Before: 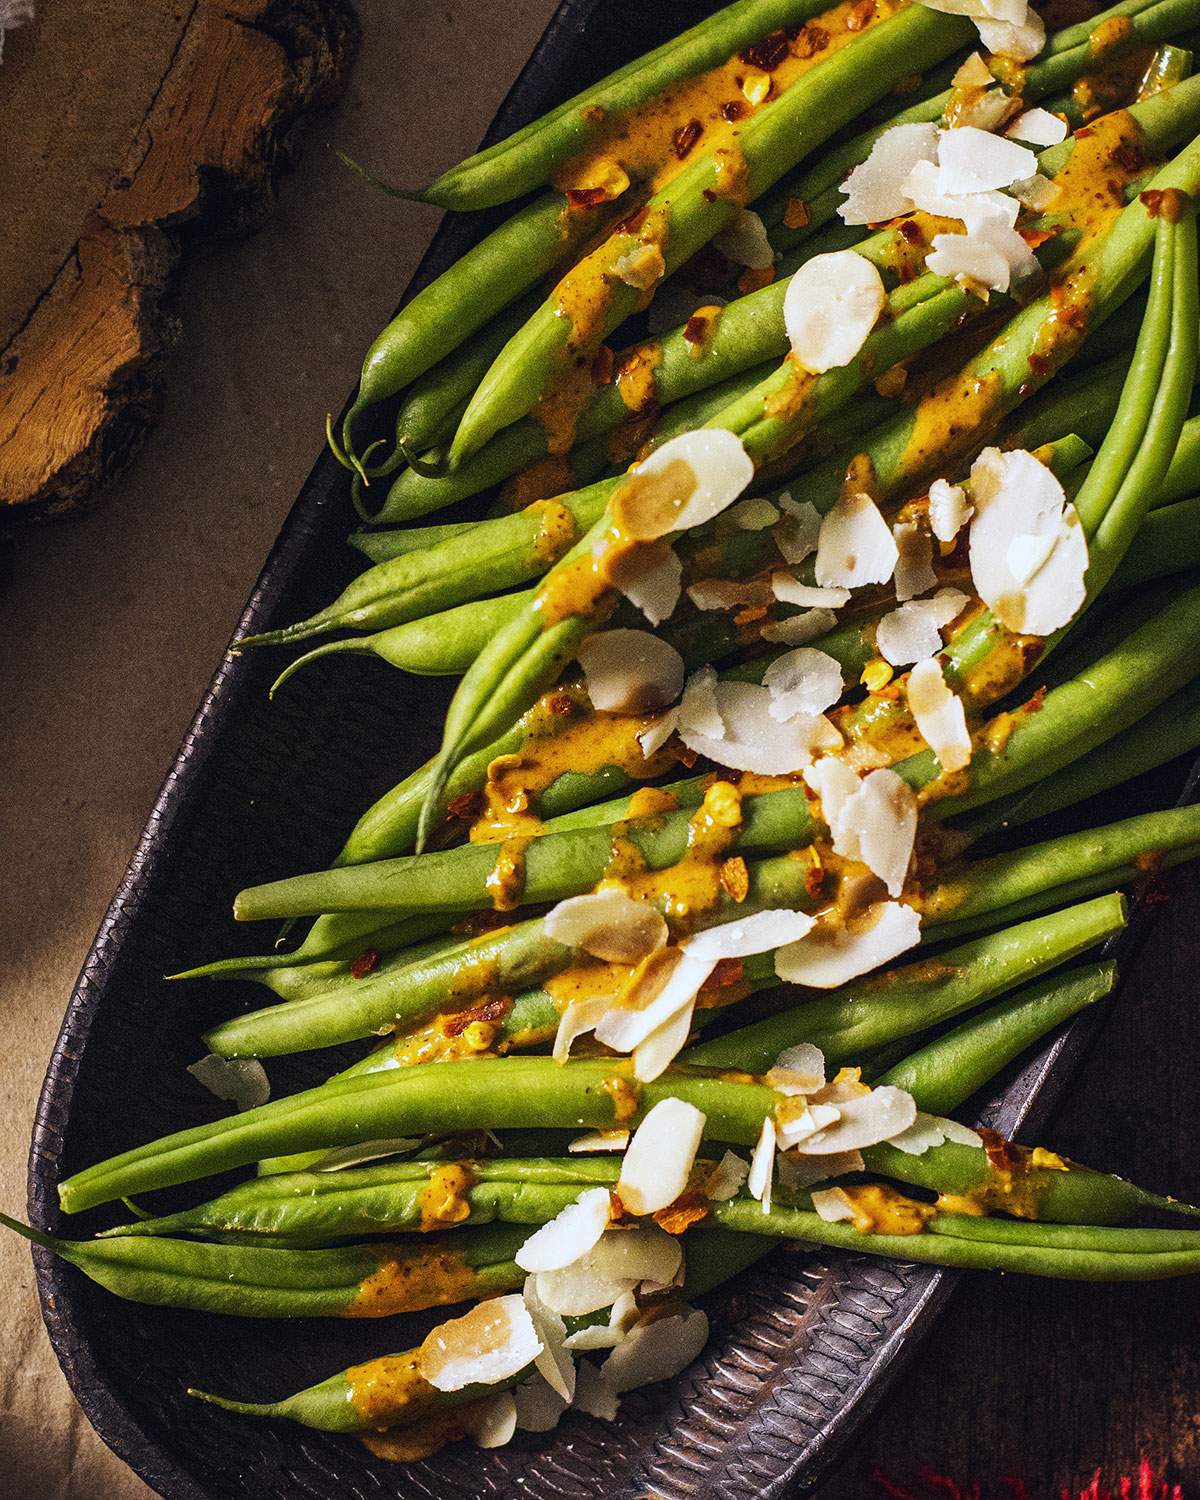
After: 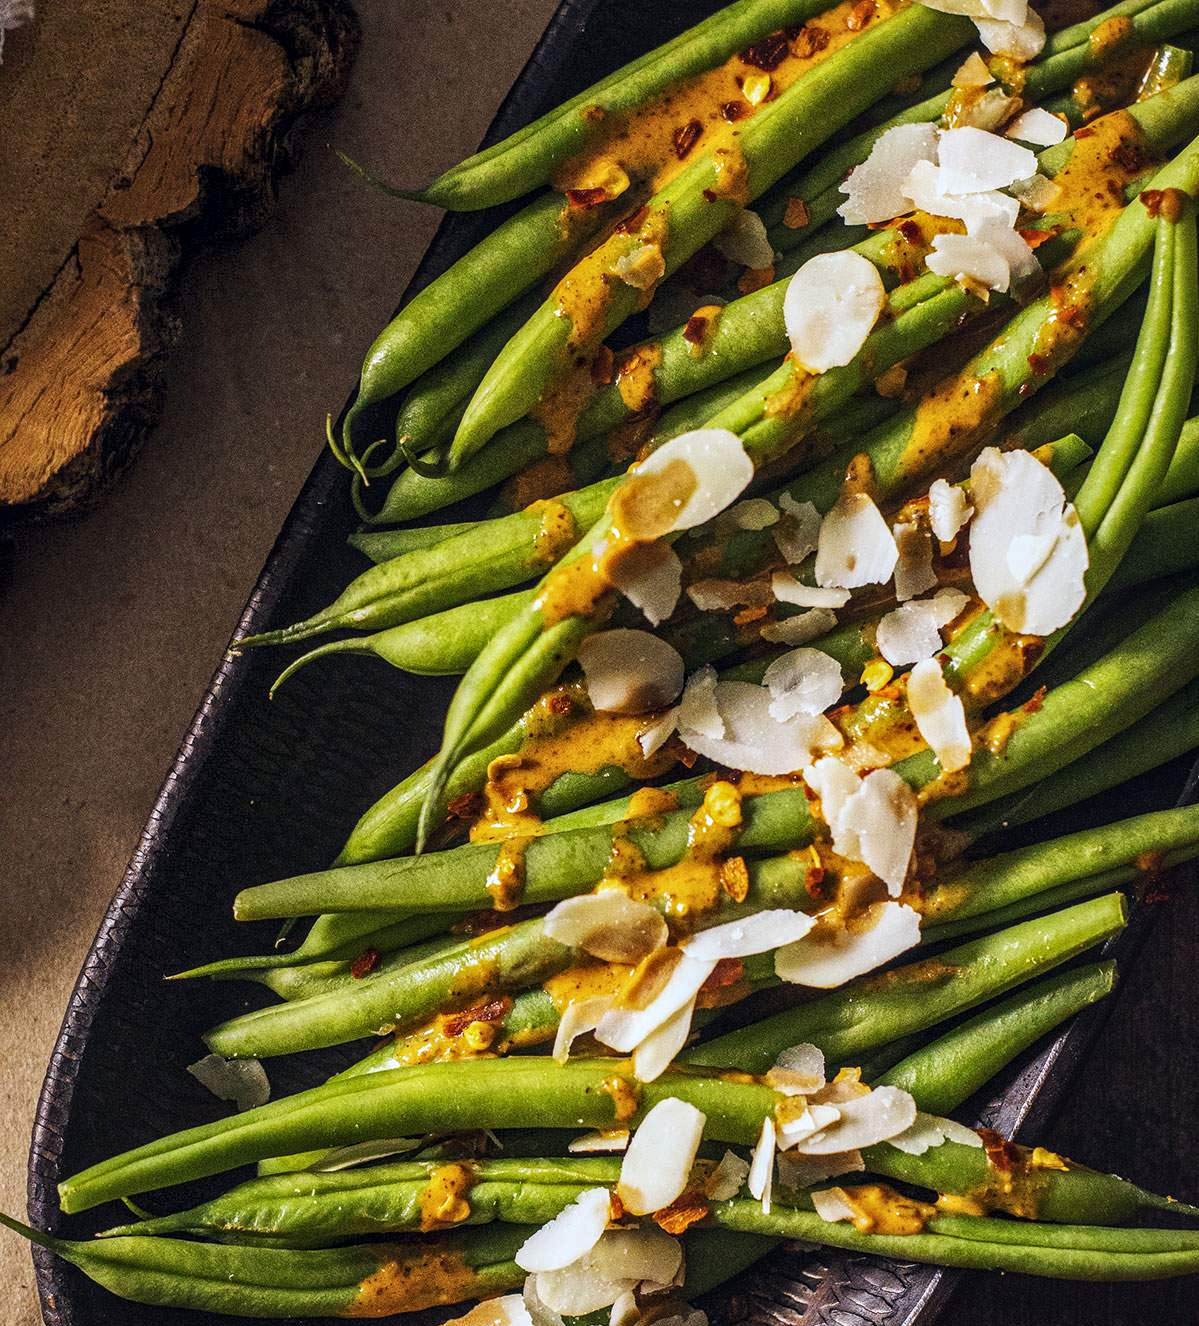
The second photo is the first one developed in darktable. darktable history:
local contrast: on, module defaults
crop and rotate: top 0%, bottom 11.594%
